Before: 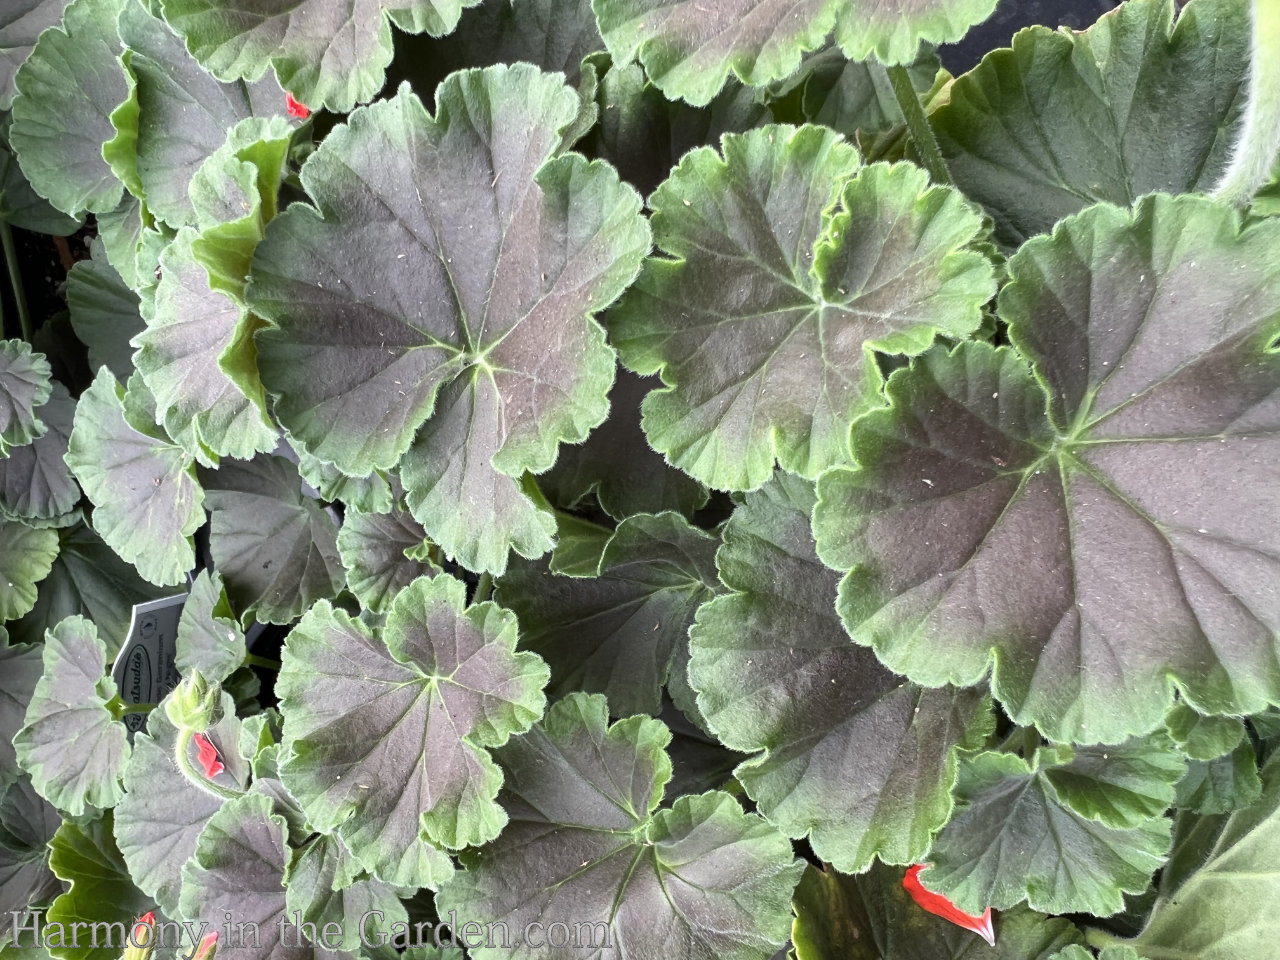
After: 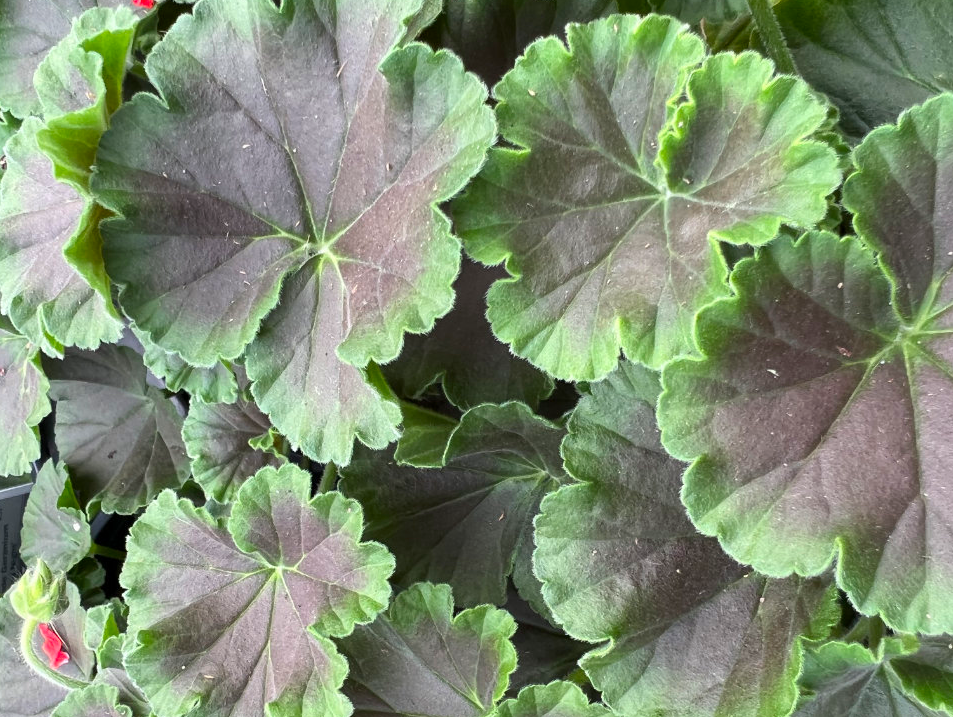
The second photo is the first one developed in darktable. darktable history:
crop and rotate: left 12.165%, top 11.49%, right 13.331%, bottom 13.764%
contrast brightness saturation: contrast 0.04, saturation 0.152
